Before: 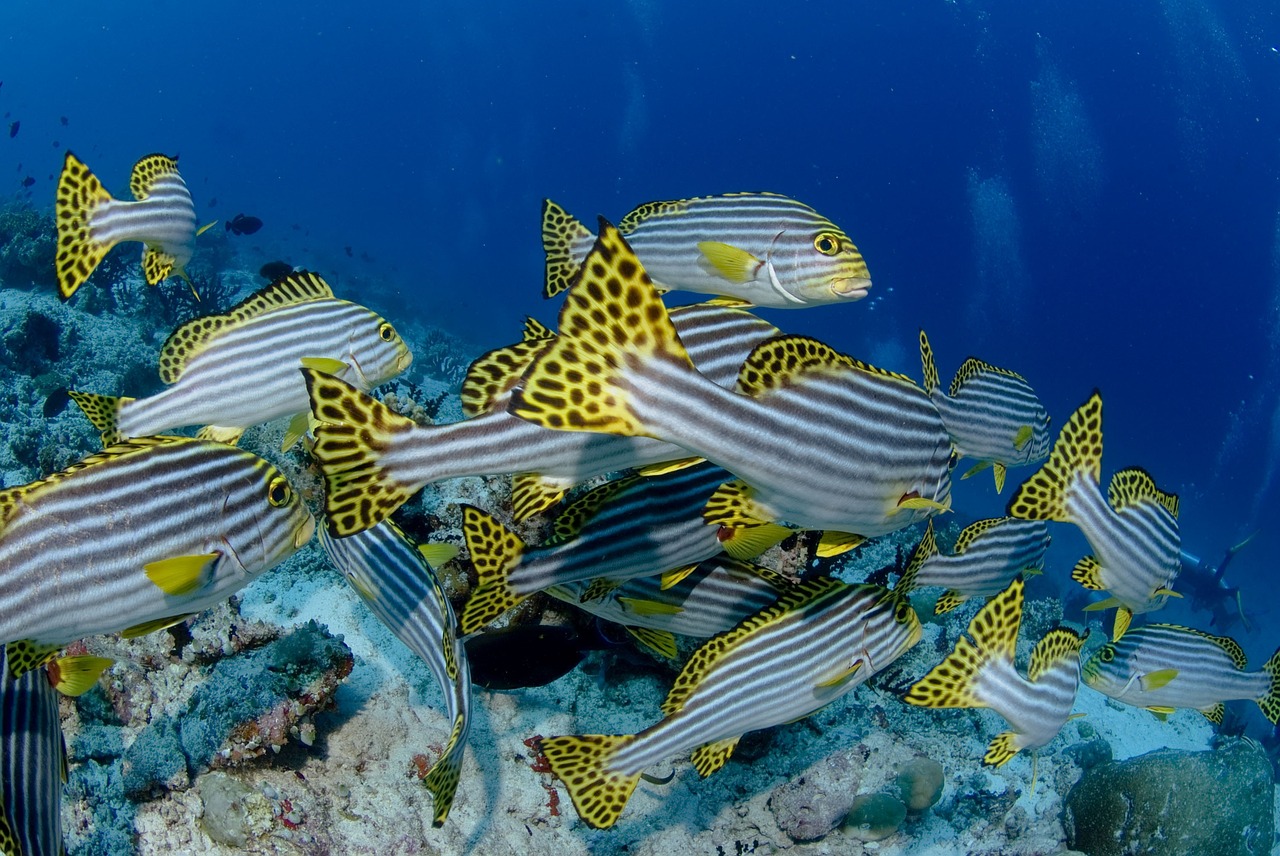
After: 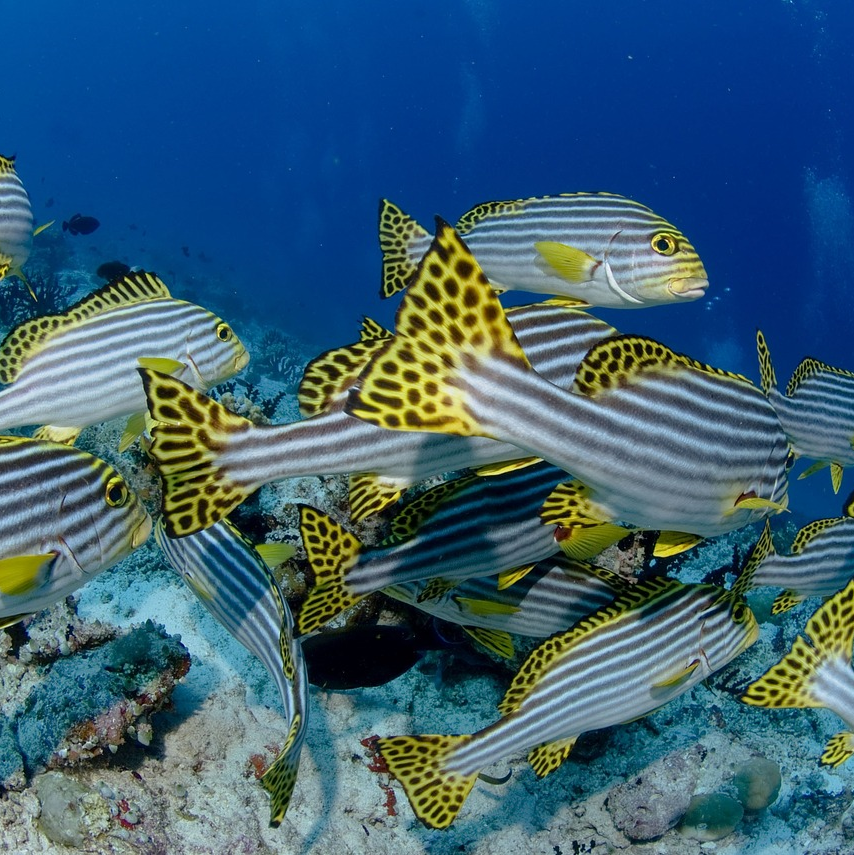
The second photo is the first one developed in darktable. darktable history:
crop and rotate: left 12.81%, right 20.42%
